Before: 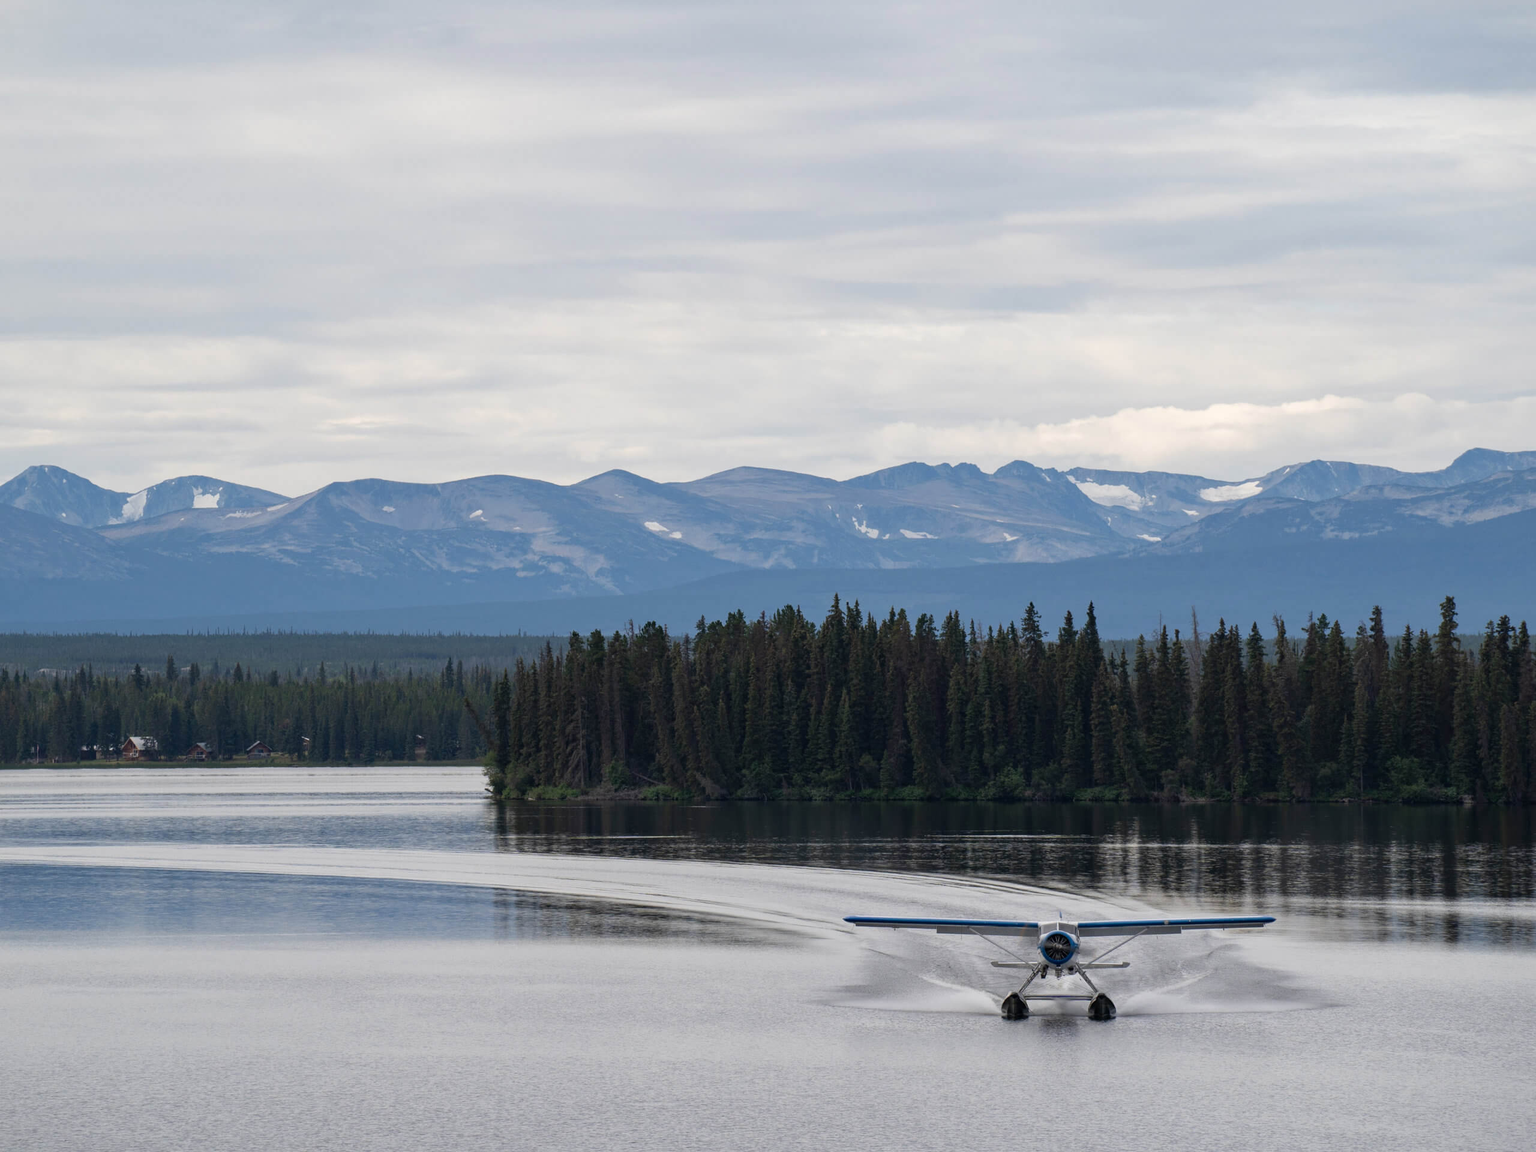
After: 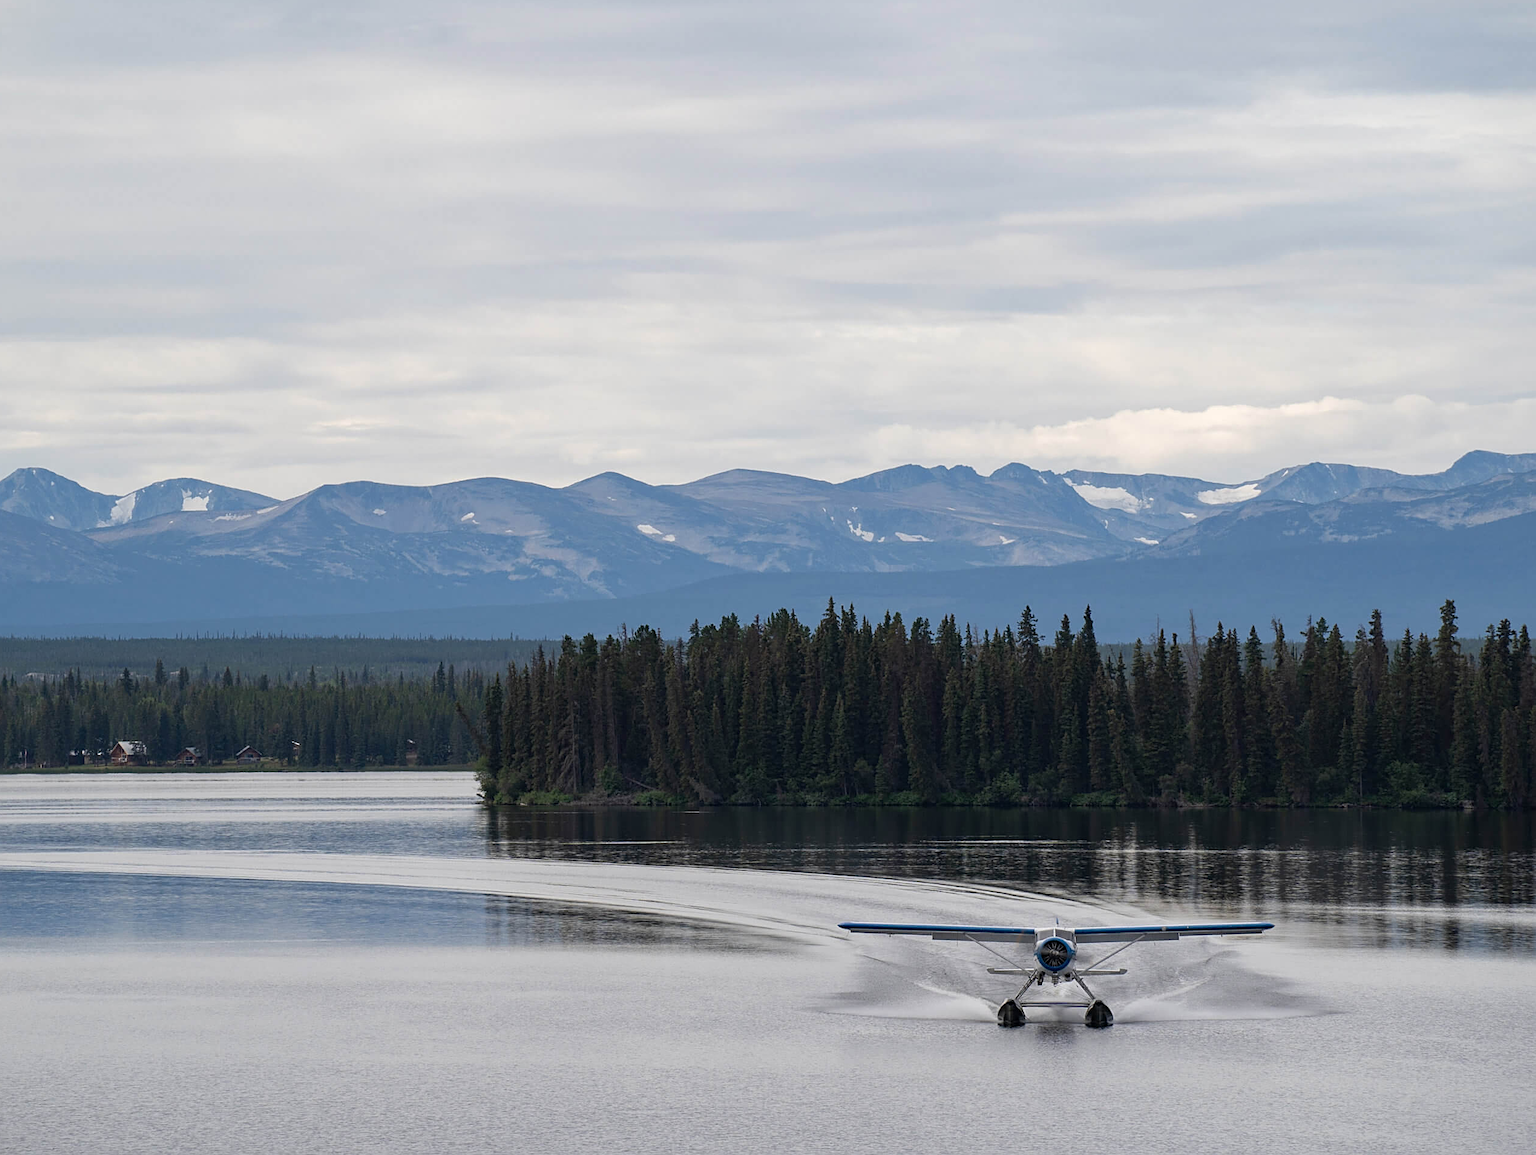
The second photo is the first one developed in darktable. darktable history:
sharpen: on, module defaults
crop and rotate: left 0.828%, top 0.195%, bottom 0.309%
